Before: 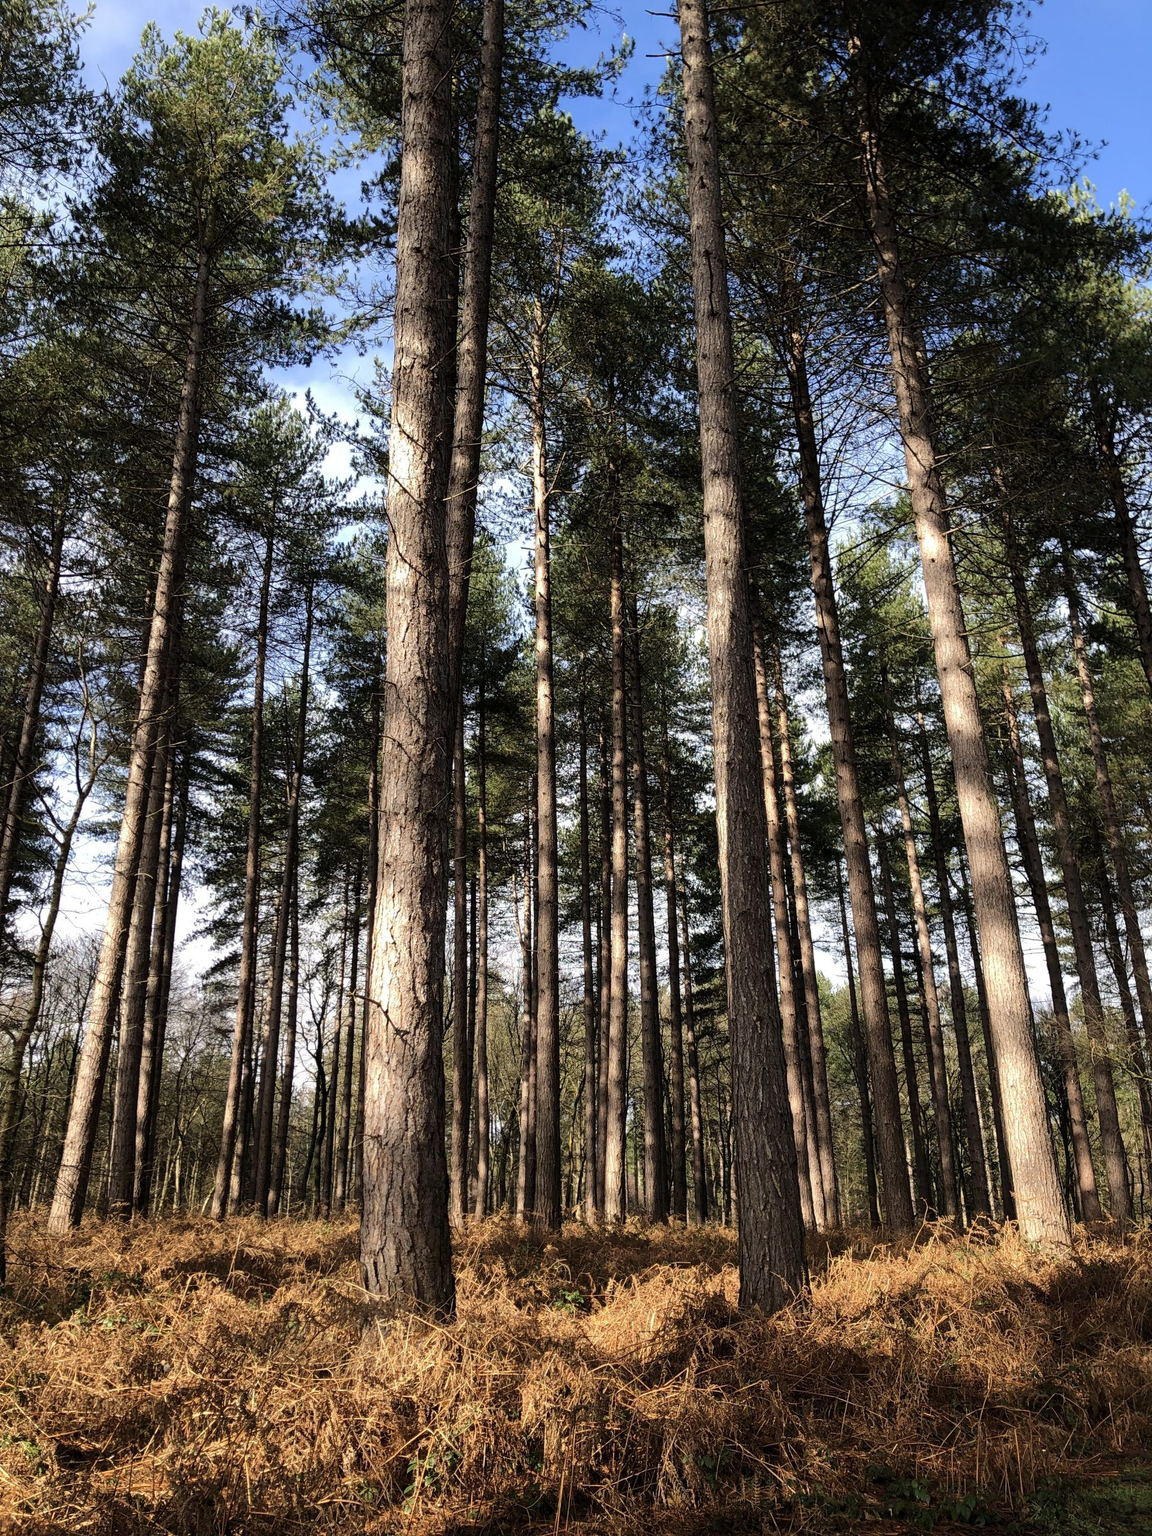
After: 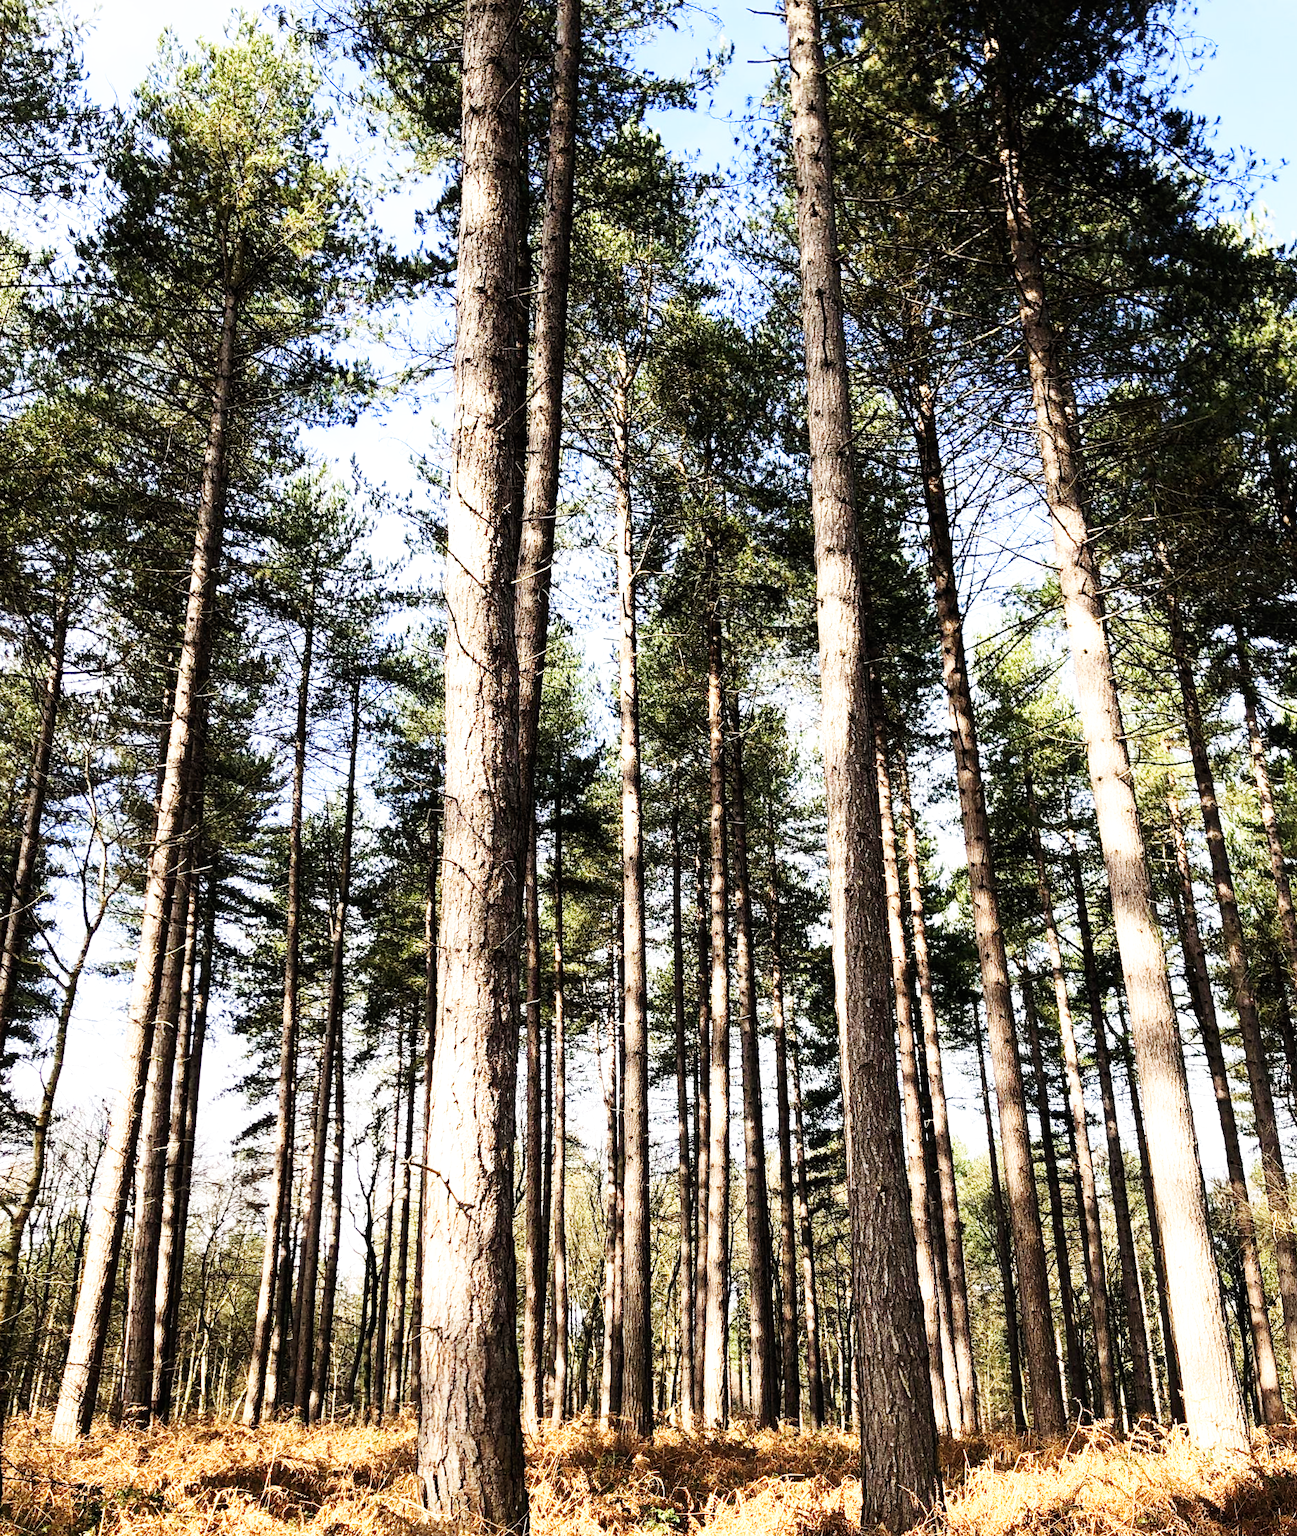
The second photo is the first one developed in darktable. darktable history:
base curve: curves: ch0 [(0, 0) (0.007, 0.004) (0.027, 0.03) (0.046, 0.07) (0.207, 0.54) (0.442, 0.872) (0.673, 0.972) (1, 1)], preserve colors none
exposure: exposure 0.564 EV, compensate highlight preservation false
crop and rotate: angle 0.2°, left 0.275%, right 3.127%, bottom 14.18%
